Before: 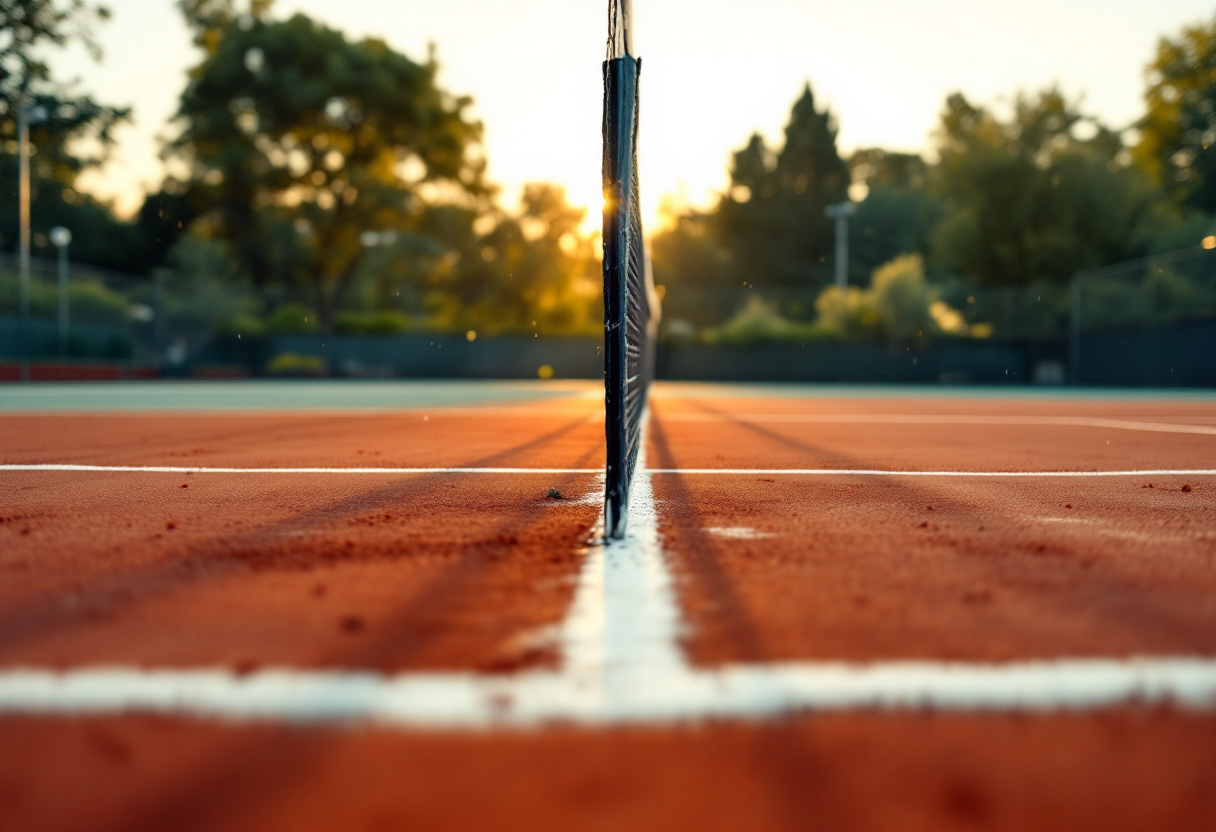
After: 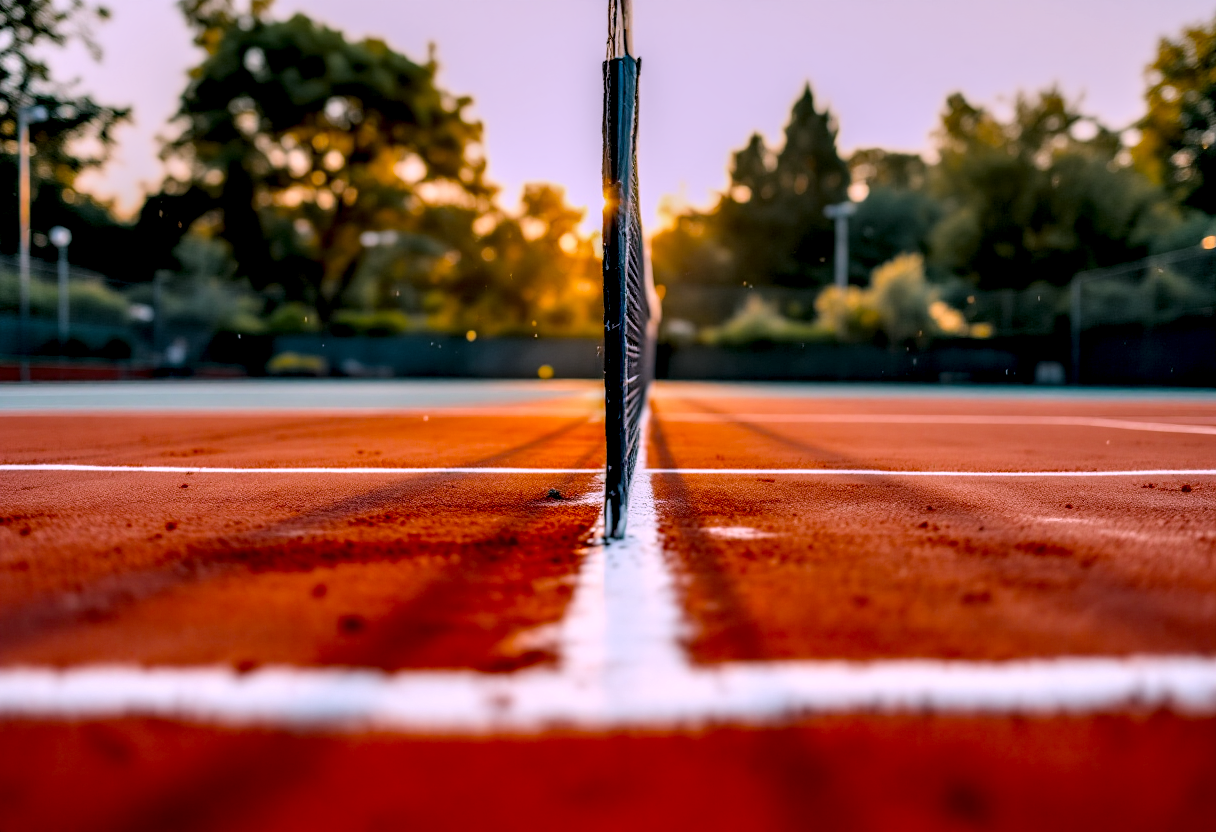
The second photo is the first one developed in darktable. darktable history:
color correction: highlights a* 15.46, highlights b* -20.56
local contrast: highlights 19%, detail 186%
filmic rgb: black relative exposure -8.79 EV, white relative exposure 4.98 EV, threshold 6 EV, target black luminance 0%, hardness 3.77, latitude 66.34%, contrast 0.822, highlights saturation mix 10%, shadows ↔ highlights balance 20%, add noise in highlights 0.1, color science v4 (2020), iterations of high-quality reconstruction 0, type of noise poissonian, enable highlight reconstruction true
